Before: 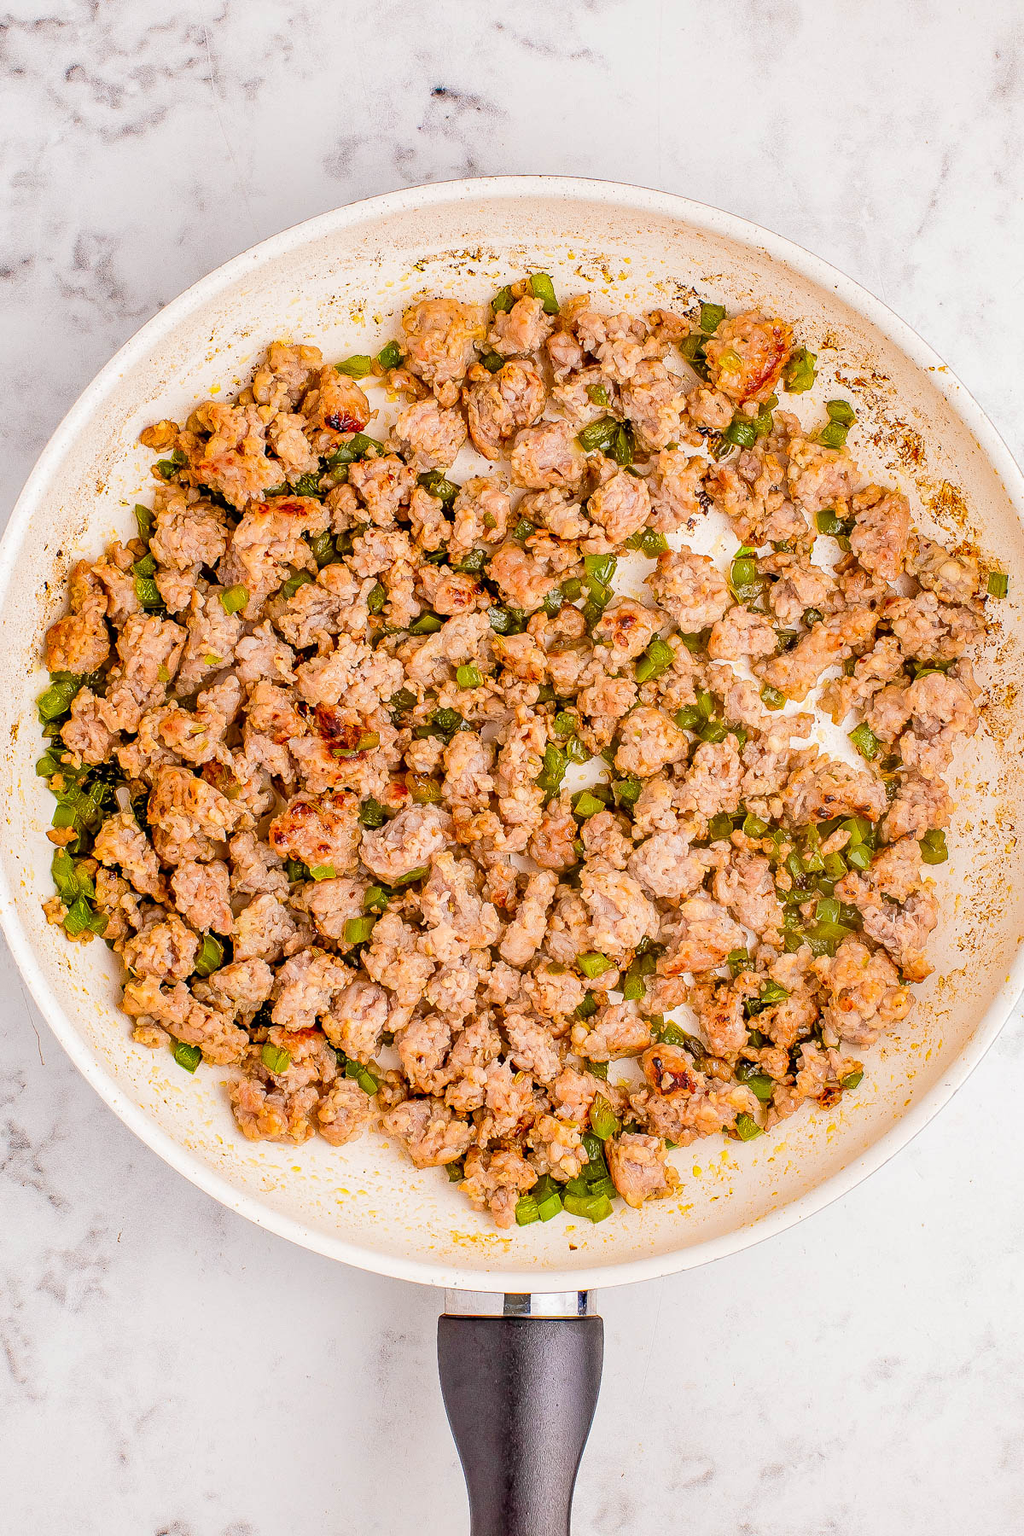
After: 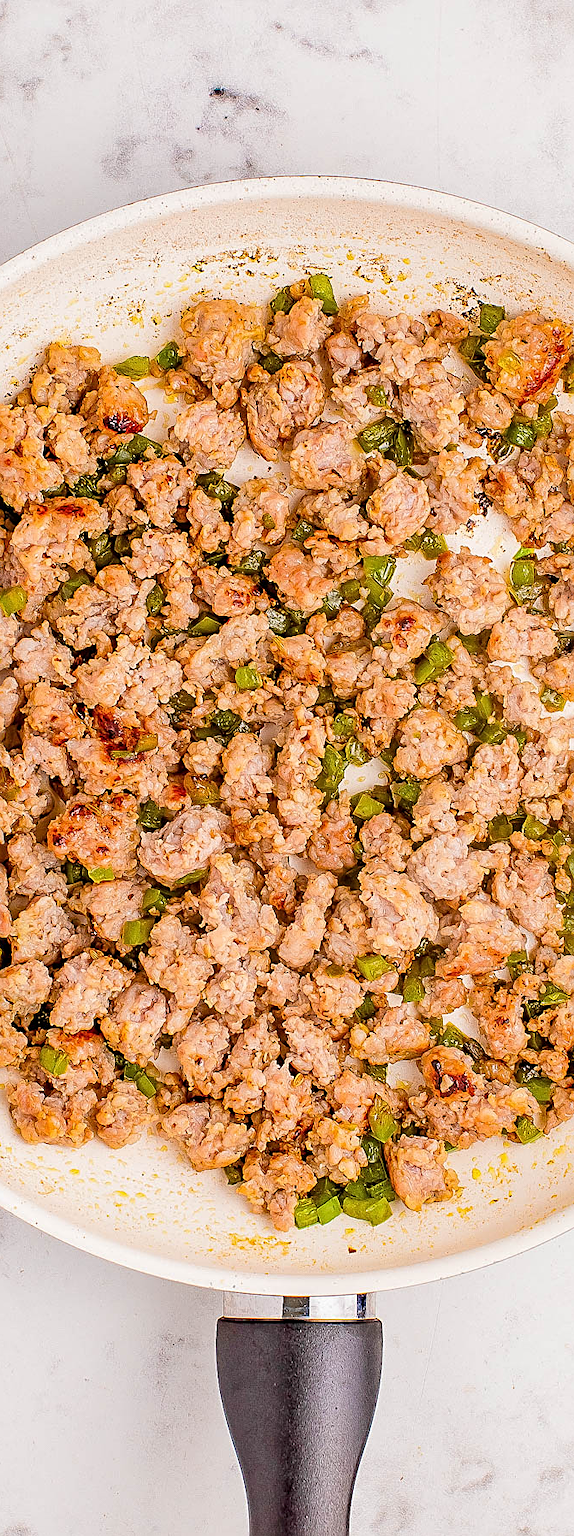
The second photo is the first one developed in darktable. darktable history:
sharpen: on, module defaults
crop: left 21.674%, right 22.086%
